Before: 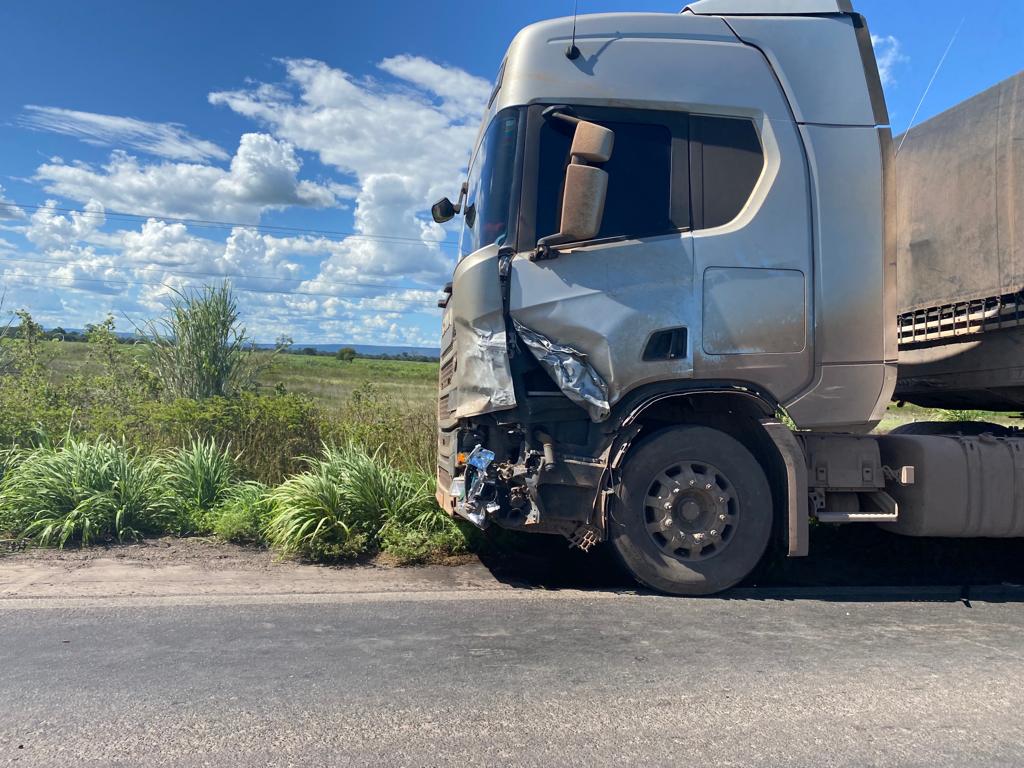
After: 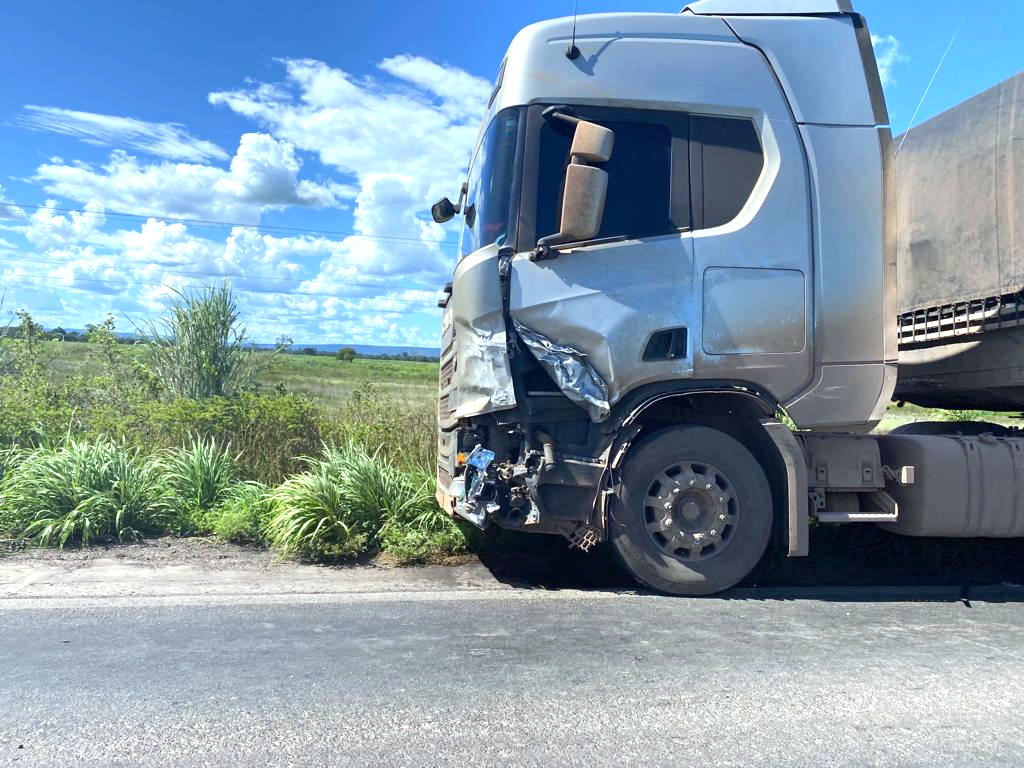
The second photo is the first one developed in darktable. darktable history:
exposure: black level correction 0, exposure 0.68 EV, compensate exposure bias true, compensate highlight preservation false
white balance: red 0.925, blue 1.046
